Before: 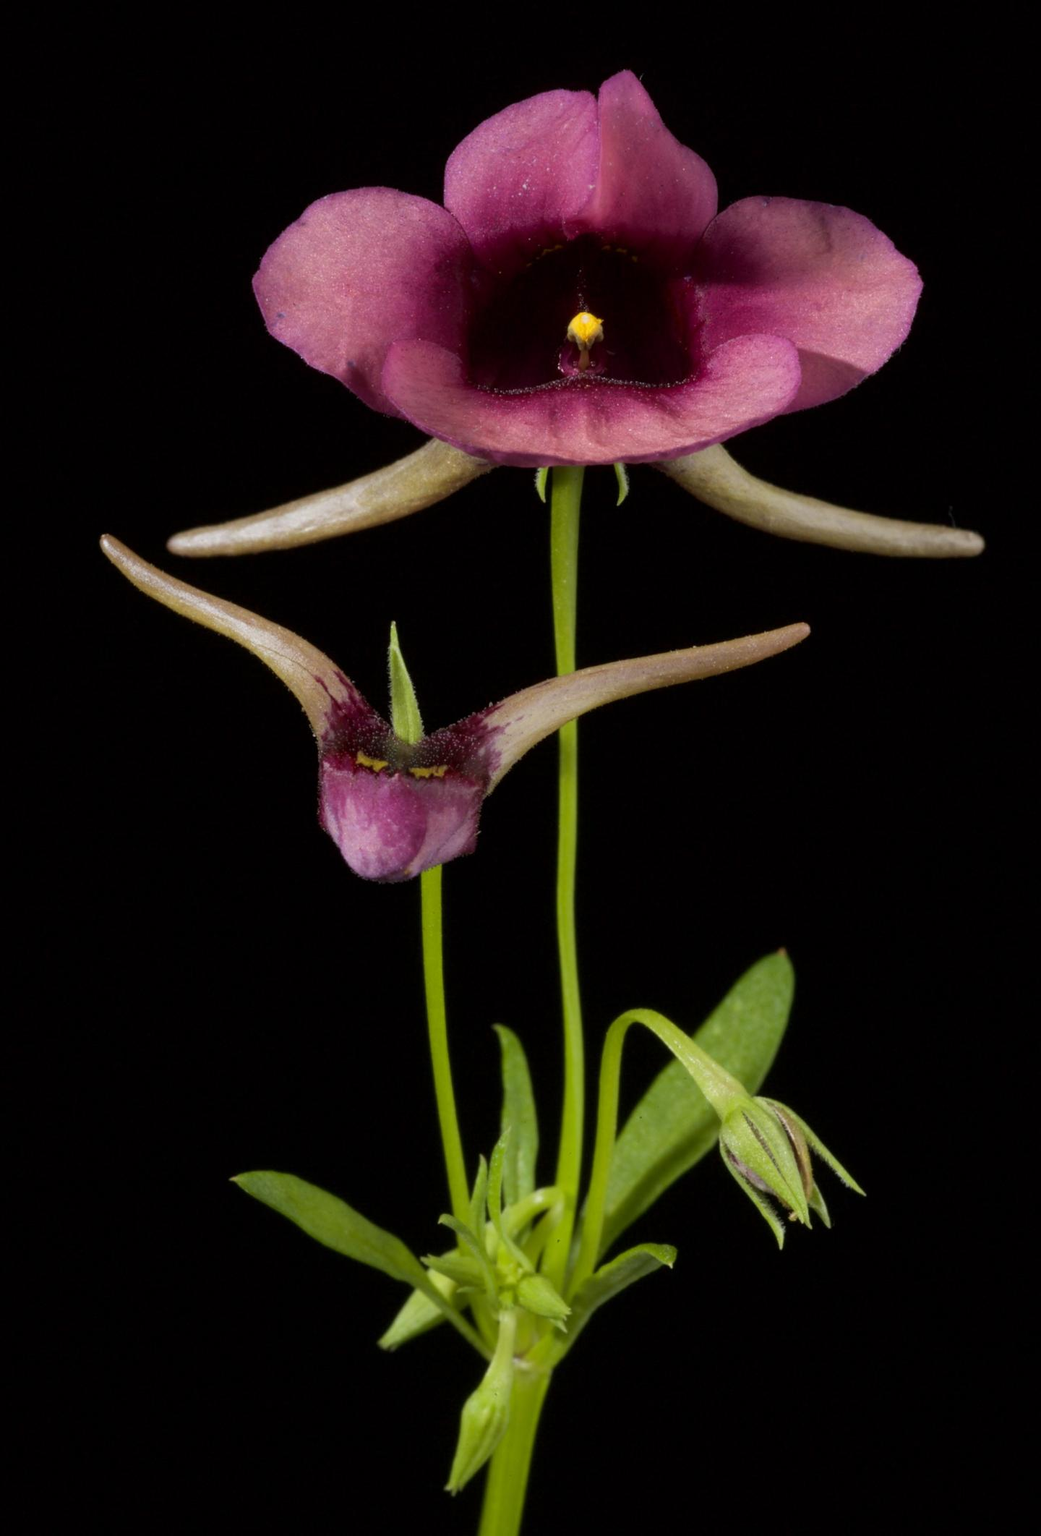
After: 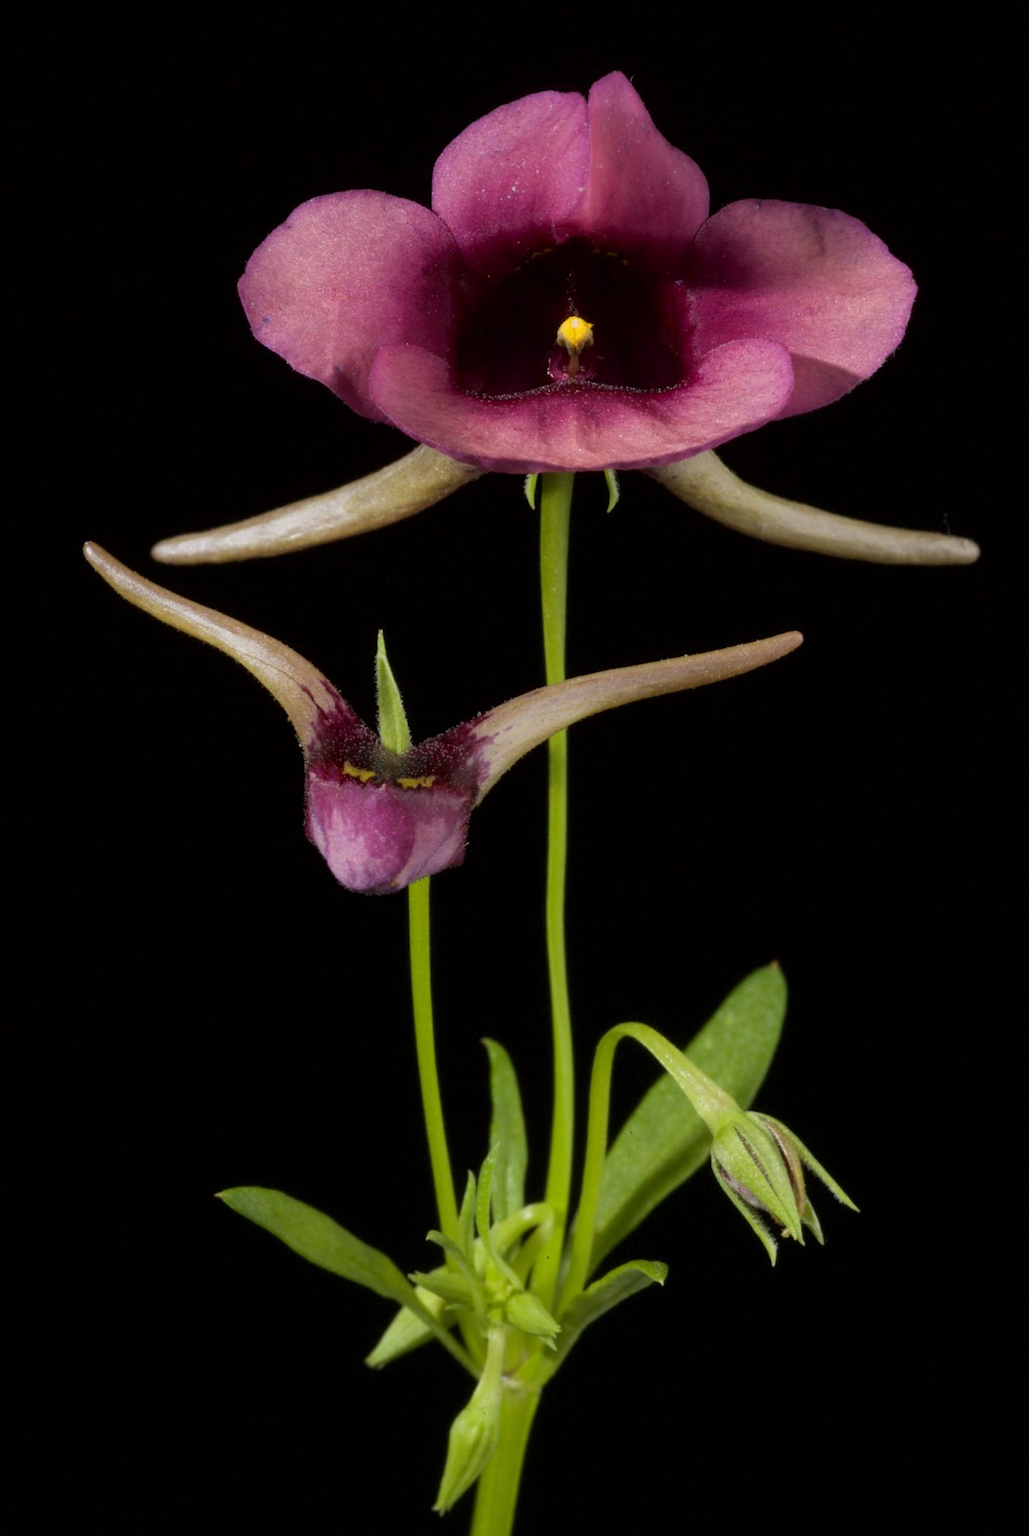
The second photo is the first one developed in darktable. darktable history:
crop and rotate: left 1.774%, right 0.633%, bottom 1.28%
white balance: emerald 1
